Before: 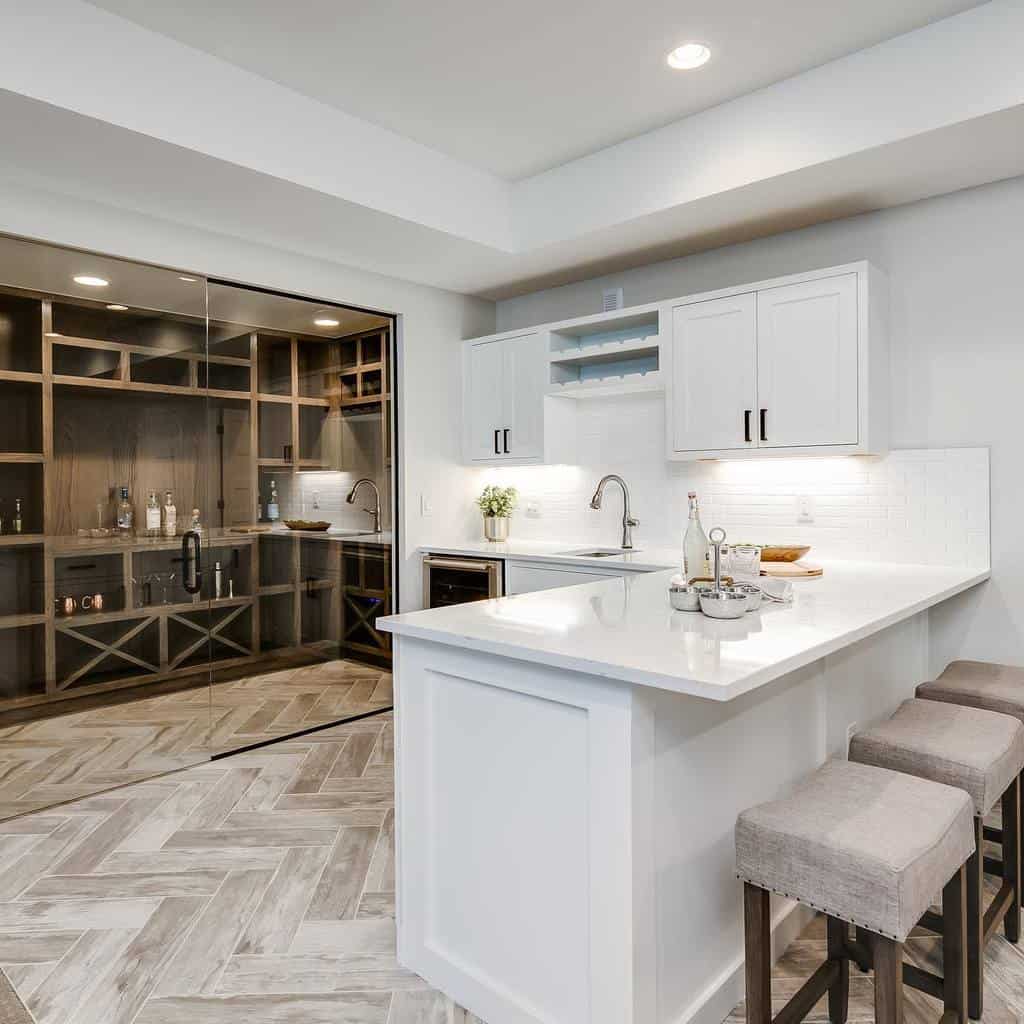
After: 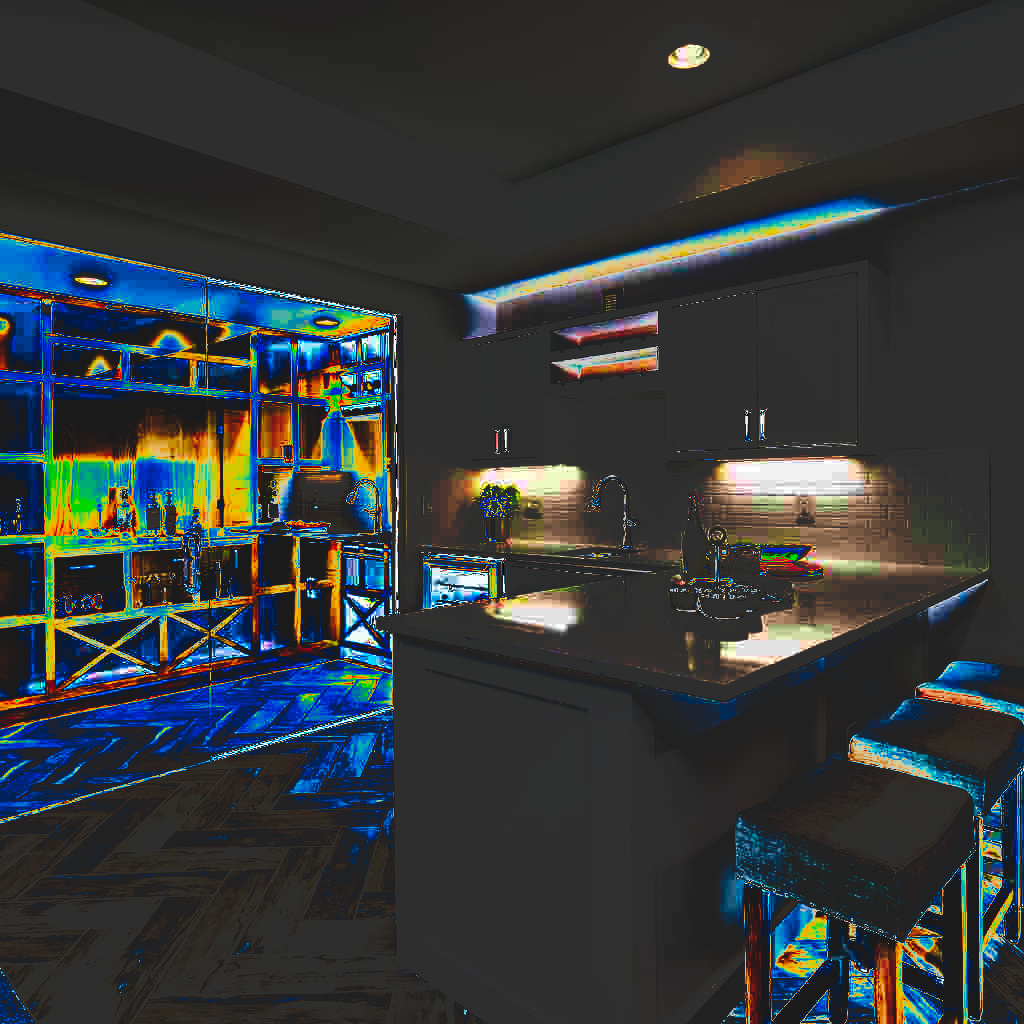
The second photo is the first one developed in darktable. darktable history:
tone curve: curves: ch0 [(0, 0) (0.003, 0.99) (0.011, 0.983) (0.025, 0.934) (0.044, 0.719) (0.069, 0.382) (0.1, 0.204) (0.136, 0.093) (0.177, 0.094) (0.224, 0.093) (0.277, 0.098) (0.335, 0.214) (0.399, 0.616) (0.468, 0.827) (0.543, 0.464) (0.623, 0.145) (0.709, 0.127) (0.801, 0.187) (0.898, 0.203) (1, 1)], preserve colors none
contrast brightness saturation: brightness 0.087, saturation 0.194
